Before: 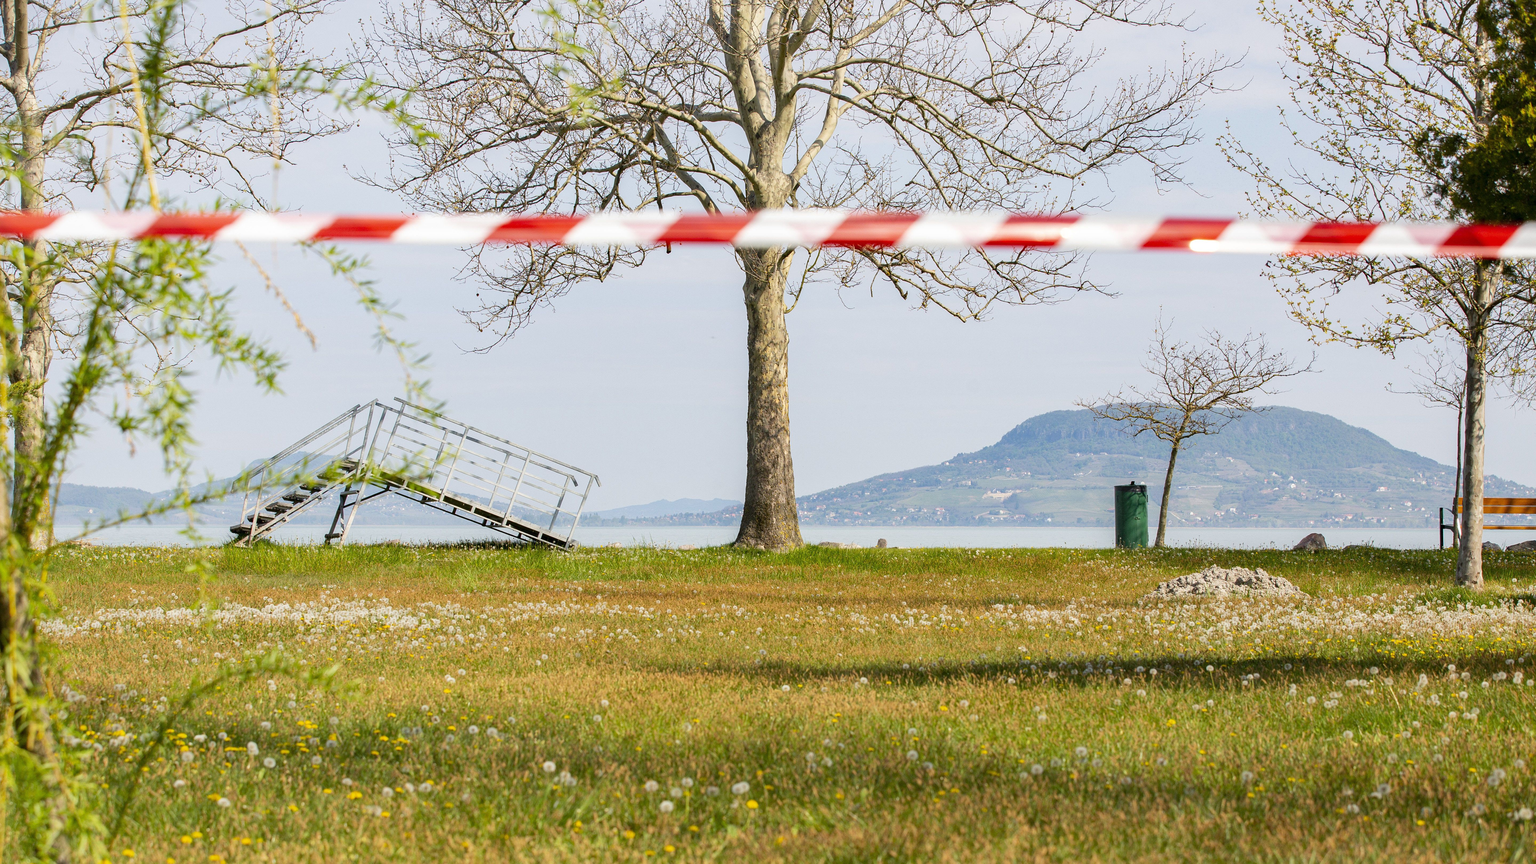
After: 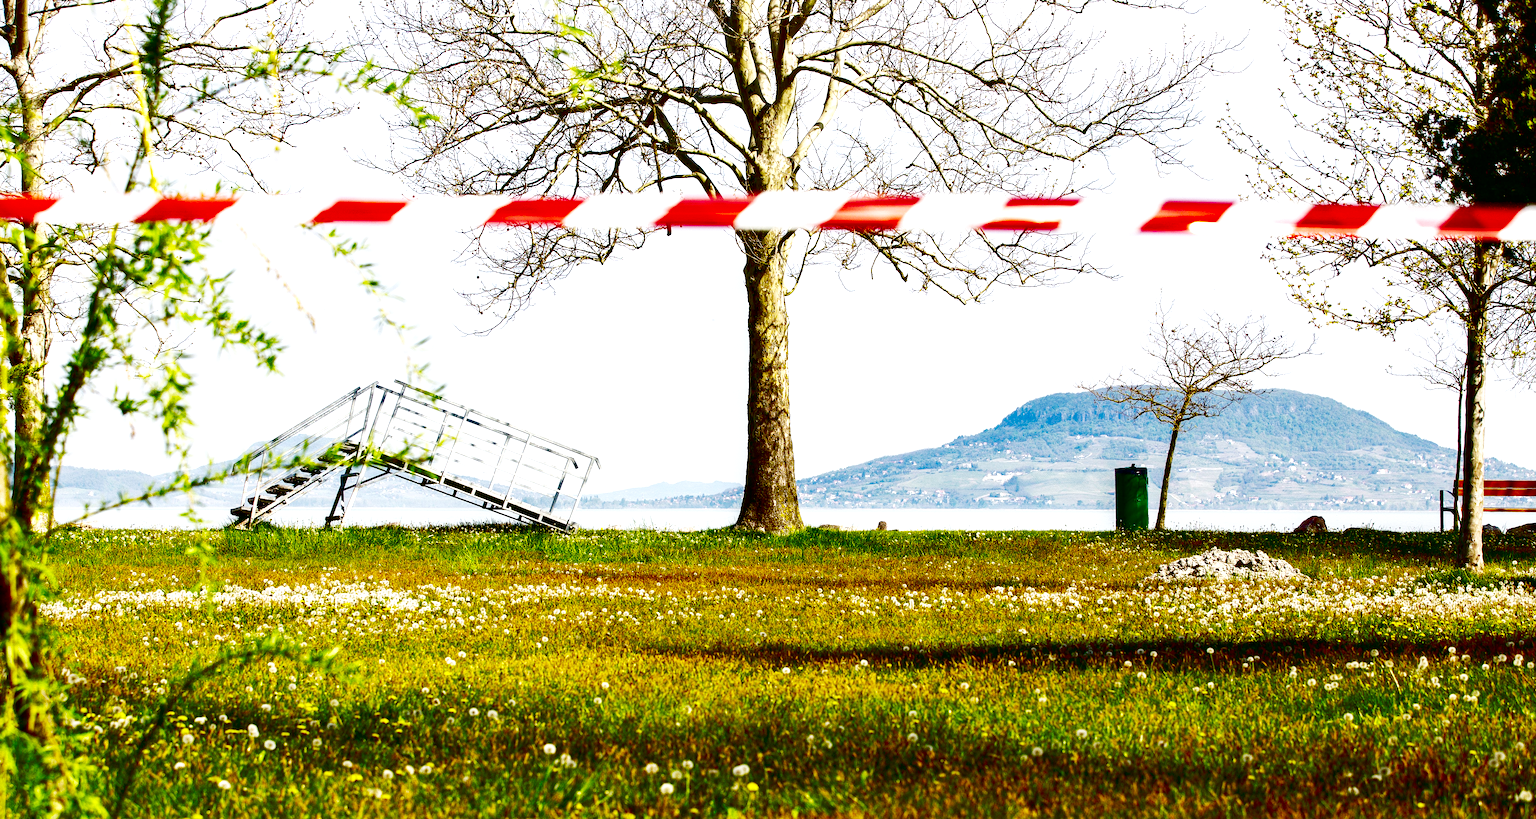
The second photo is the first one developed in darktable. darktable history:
base curve: curves: ch0 [(0, 0) (0.028, 0.03) (0.121, 0.232) (0.46, 0.748) (0.859, 0.968) (1, 1)], preserve colors none
contrast brightness saturation: brightness -0.992, saturation 0.993
crop and rotate: top 2.082%, bottom 3.1%
tone equalizer: on, module defaults
color balance rgb: perceptual saturation grading › global saturation 20.055%, perceptual saturation grading › highlights -19.987%, perceptual saturation grading › shadows 29.287%, perceptual brilliance grading › global brilliance 21.751%, perceptual brilliance grading › shadows -34.31%
